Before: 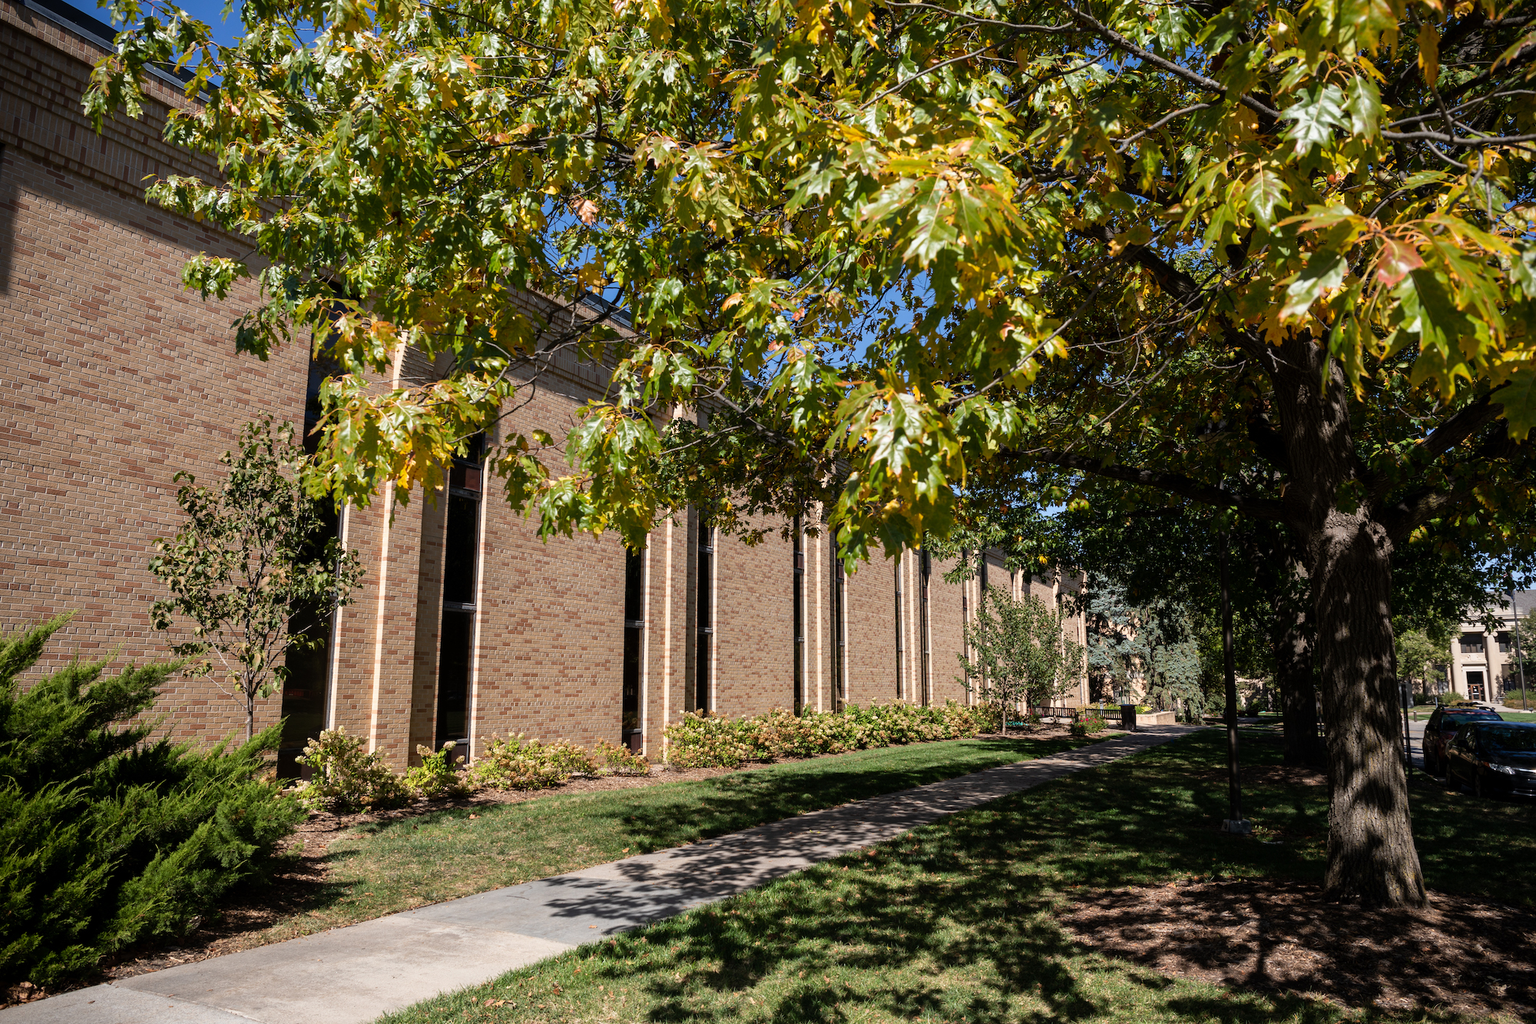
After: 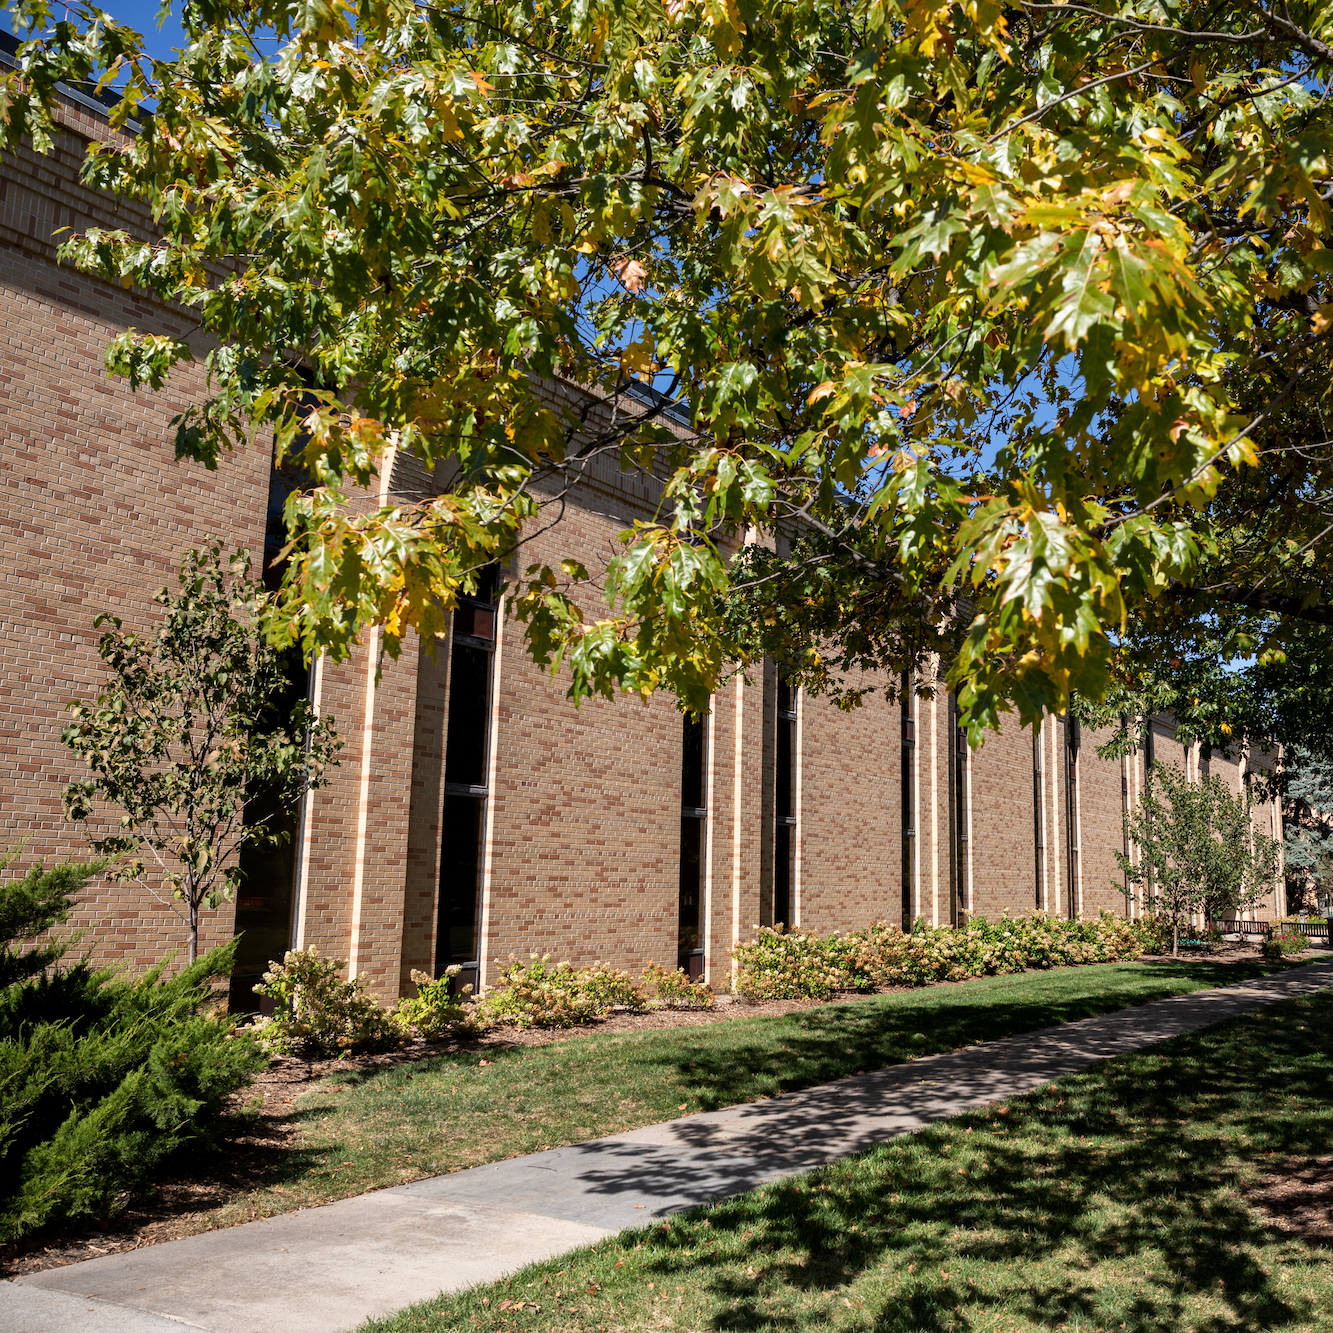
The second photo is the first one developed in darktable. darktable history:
crop and rotate: left 6.617%, right 26.717%
rgb levels: preserve colors max RGB
local contrast: mode bilateral grid, contrast 20, coarseness 50, detail 120%, midtone range 0.2
